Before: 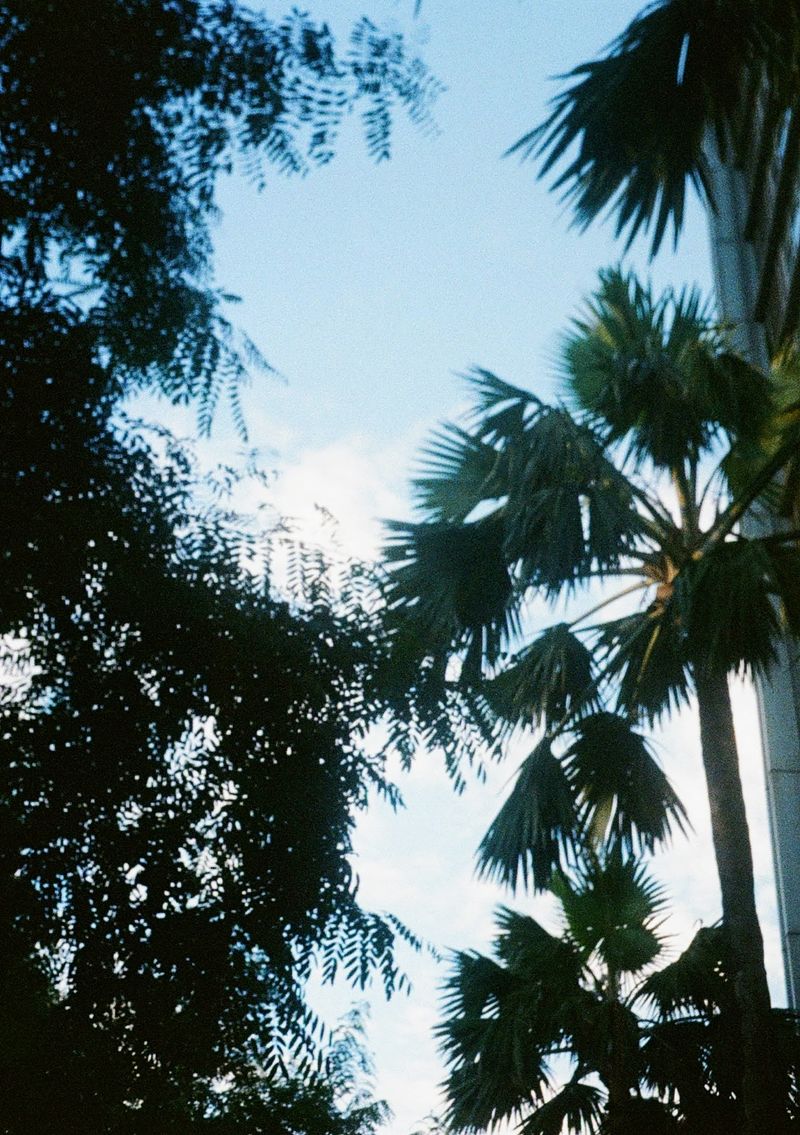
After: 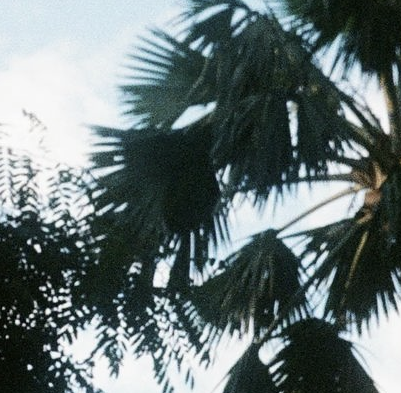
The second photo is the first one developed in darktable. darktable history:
crop: left 36.607%, top 34.735%, right 13.146%, bottom 30.611%
contrast brightness saturation: contrast 0.1, saturation -0.36
